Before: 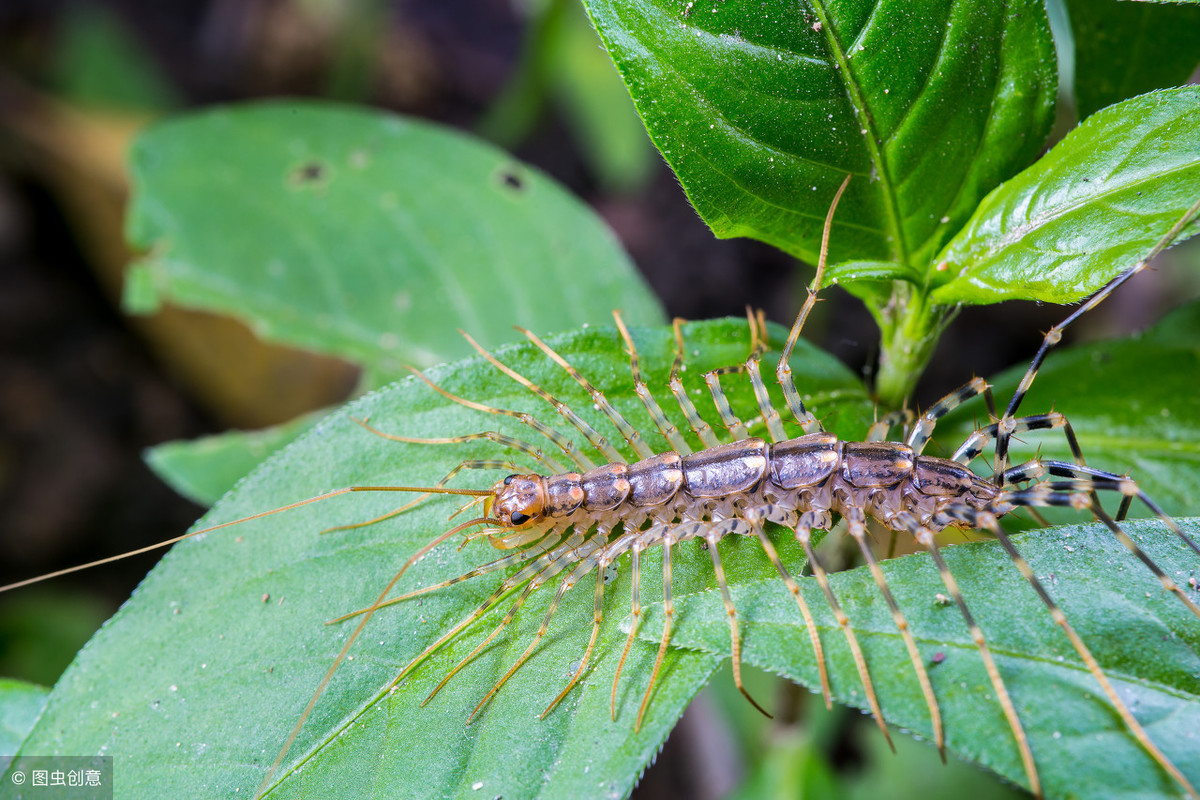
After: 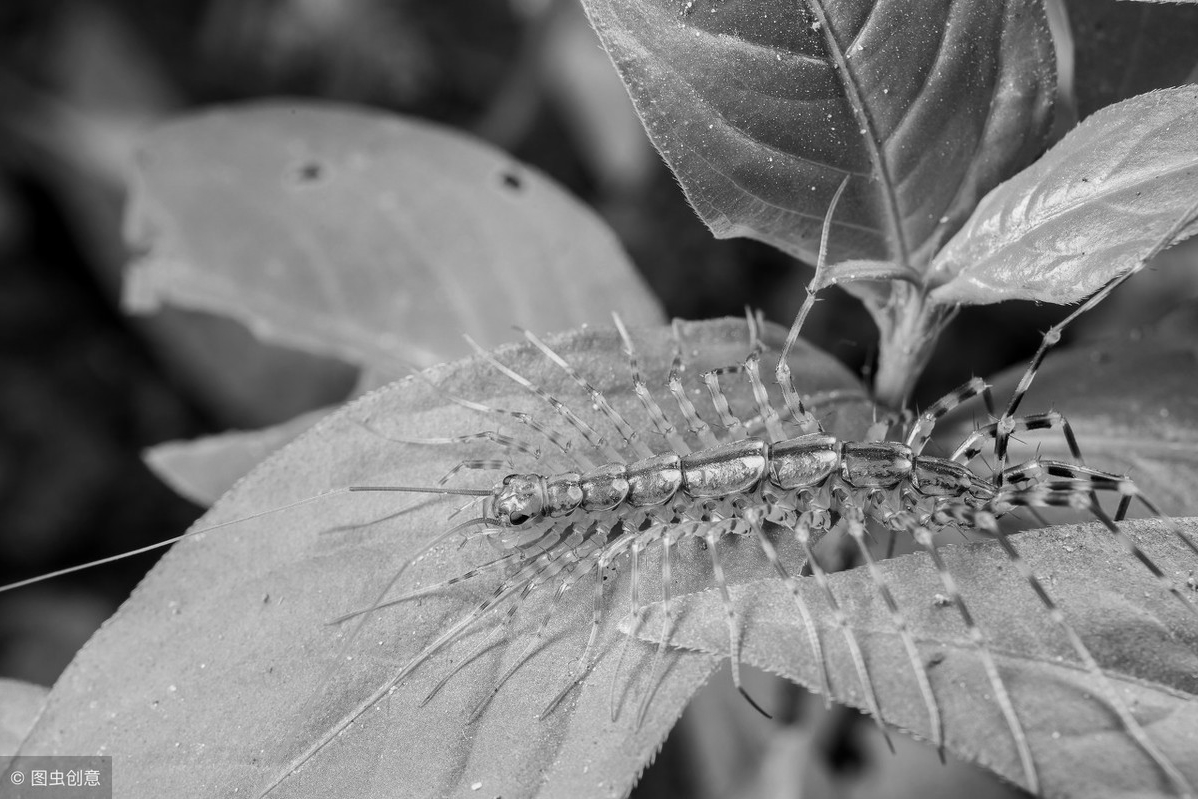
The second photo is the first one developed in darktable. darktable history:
monochrome: a -74.22, b 78.2
crop and rotate: left 0.126%
